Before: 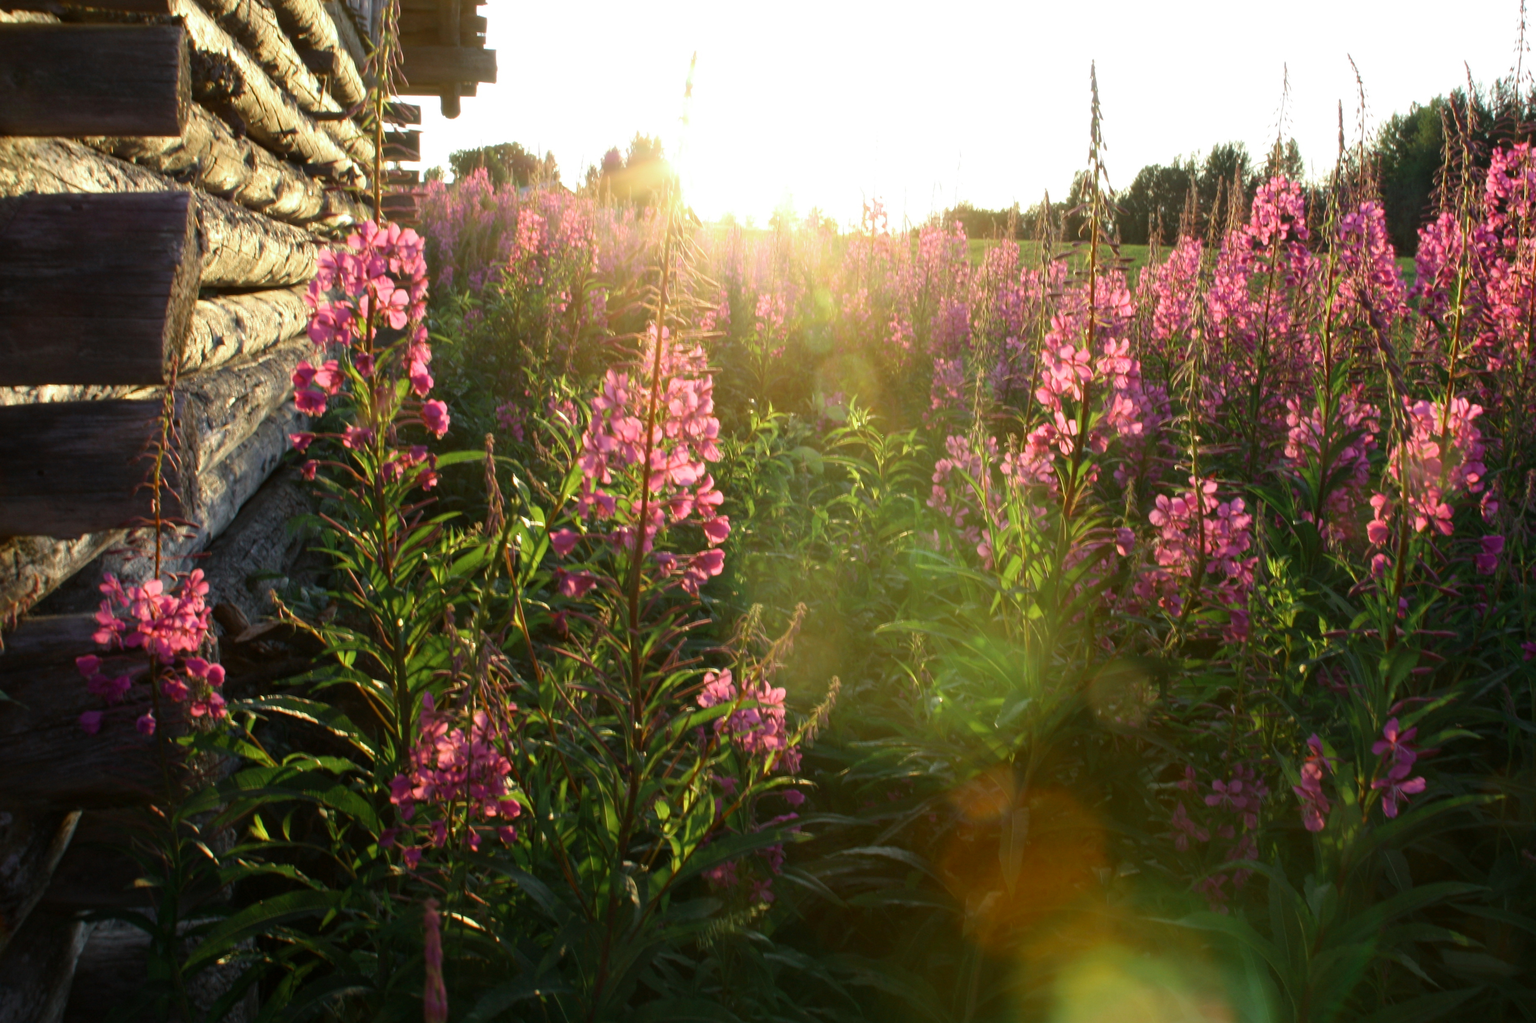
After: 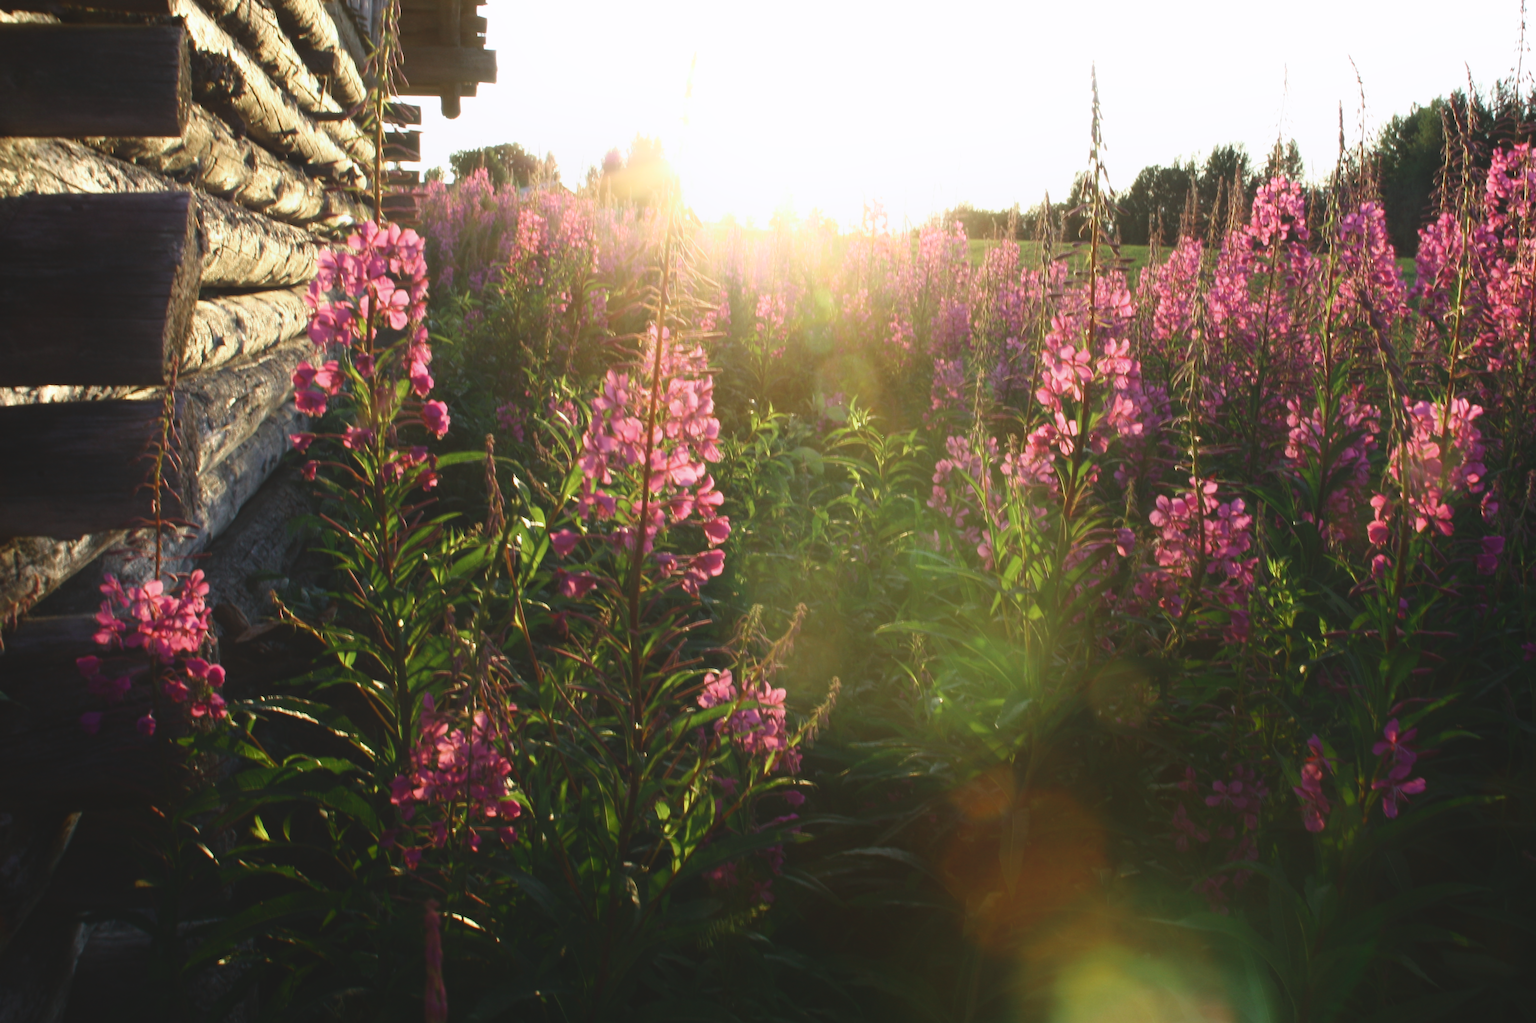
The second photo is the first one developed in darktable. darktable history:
shadows and highlights: shadows -62.32, white point adjustment -5.22, highlights 61.59
exposure: black level correction -0.025, exposure -0.117 EV, compensate highlight preservation false
white balance: red 1.004, blue 1.024
